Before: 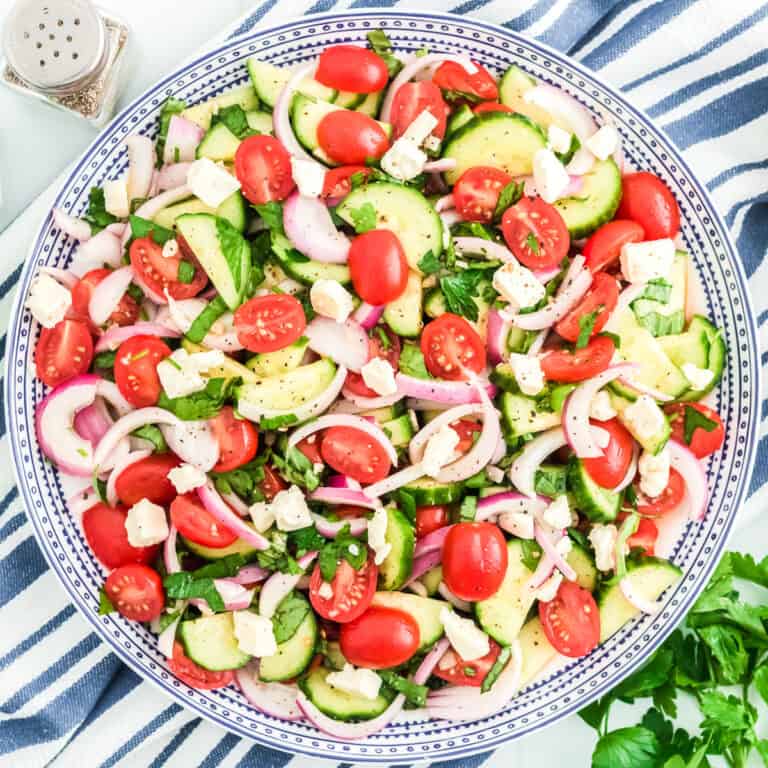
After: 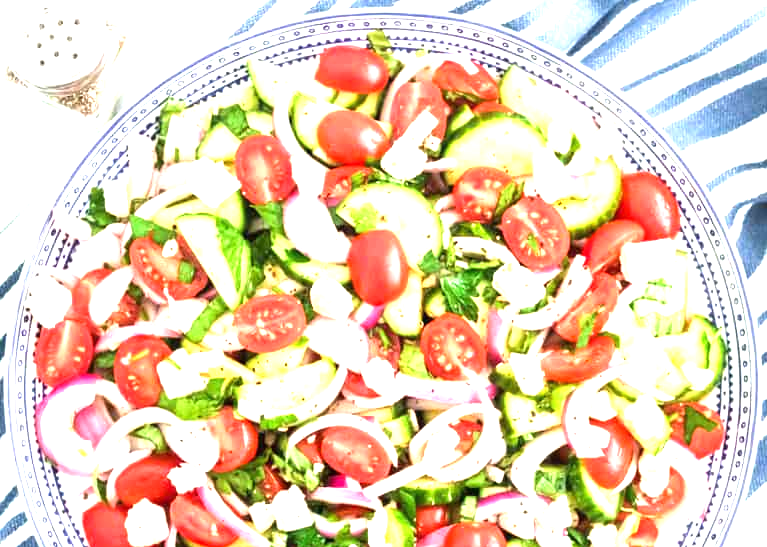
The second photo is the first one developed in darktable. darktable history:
exposure: black level correction 0, exposure 1.2 EV, compensate highlight preservation false
crop: right 0%, bottom 28.695%
